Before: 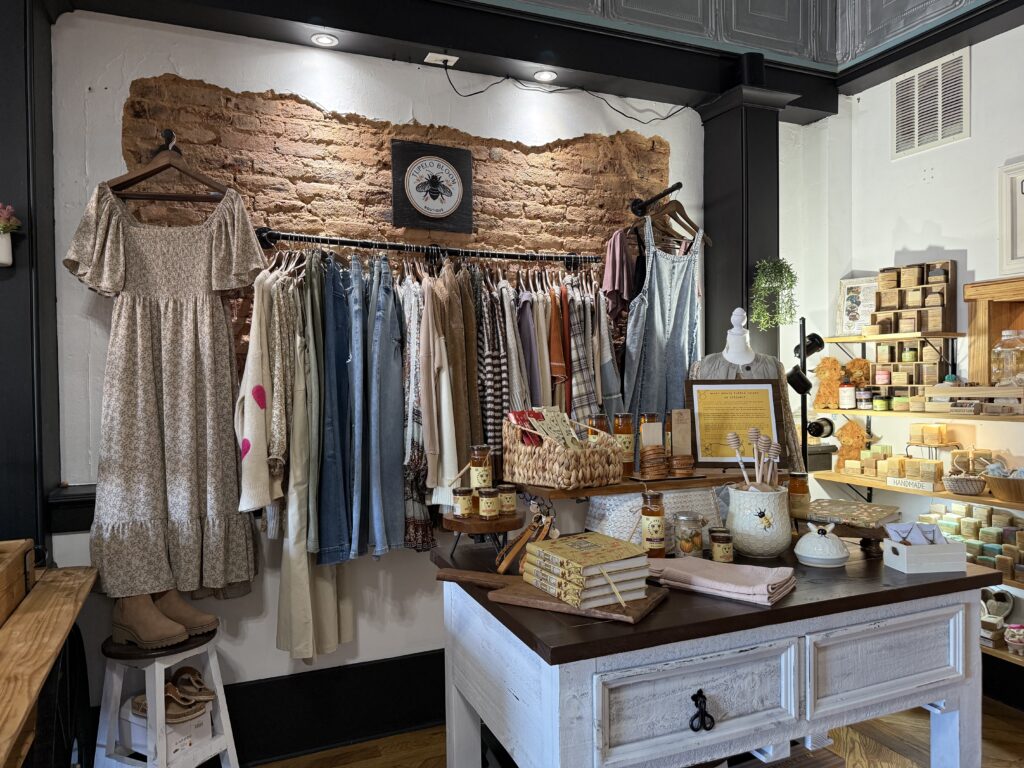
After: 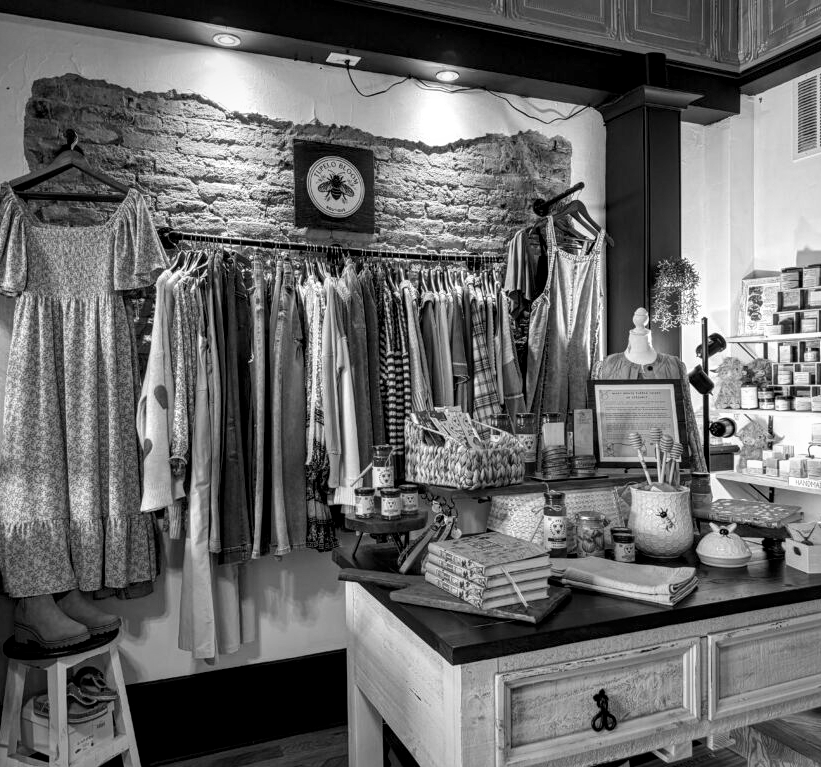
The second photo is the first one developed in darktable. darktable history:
shadows and highlights: radius 118.69, shadows 42.21, highlights -61.56, soften with gaussian
velvia: on, module defaults
crop and rotate: left 9.597%, right 10.195%
vignetting: fall-off start 100%, brightness -0.282, width/height ratio 1.31
local contrast: detail 150%
monochrome: on, module defaults
